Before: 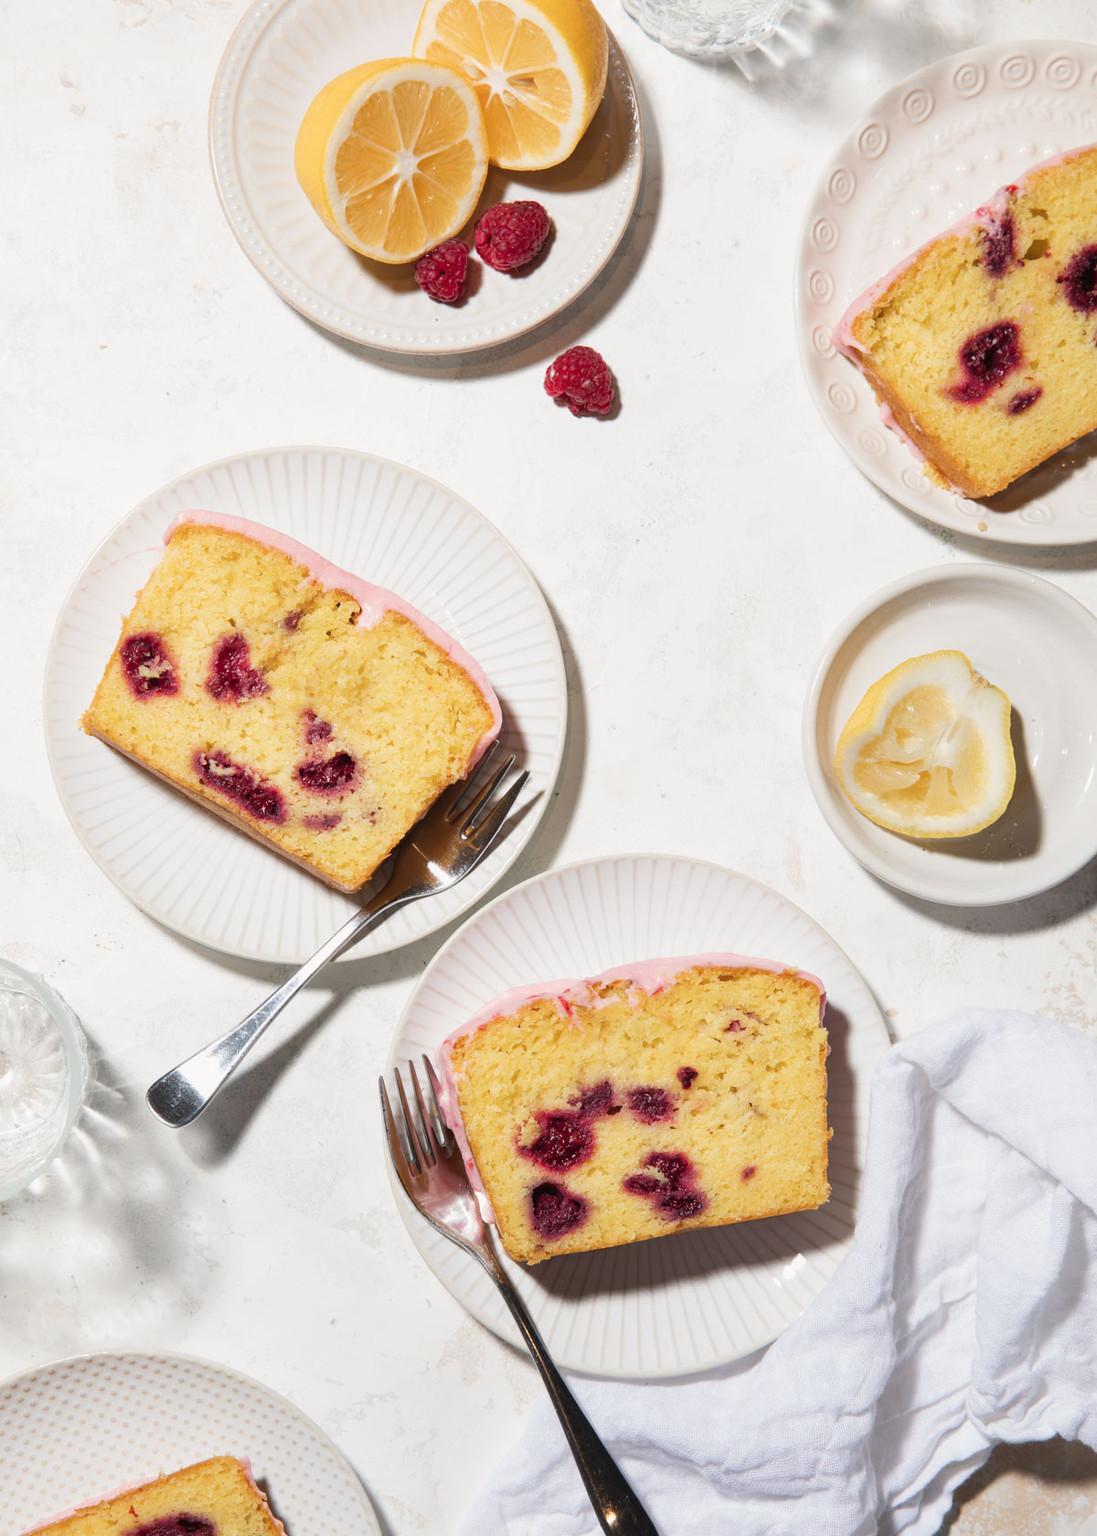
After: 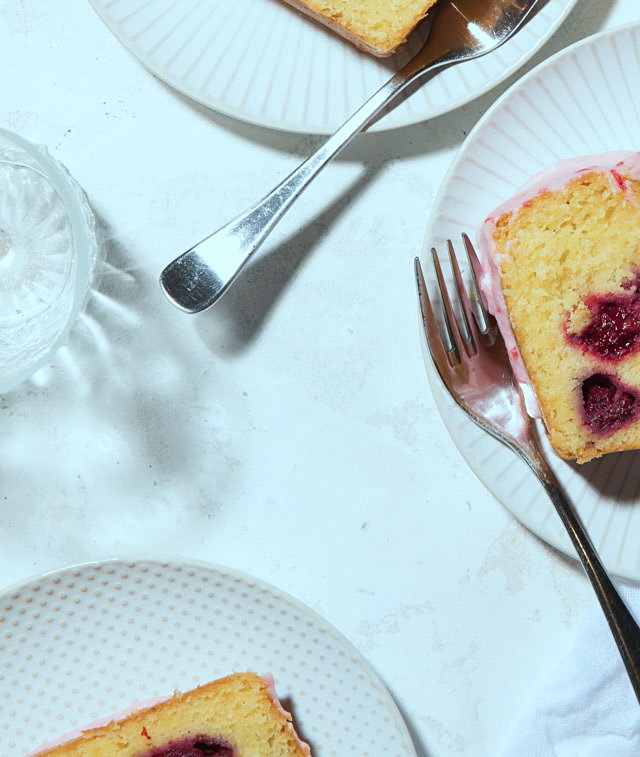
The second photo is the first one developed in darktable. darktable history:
sharpen: amount 0.2
color correction: highlights a* -10.04, highlights b* -10.37
crop and rotate: top 54.778%, right 46.61%, bottom 0.159%
